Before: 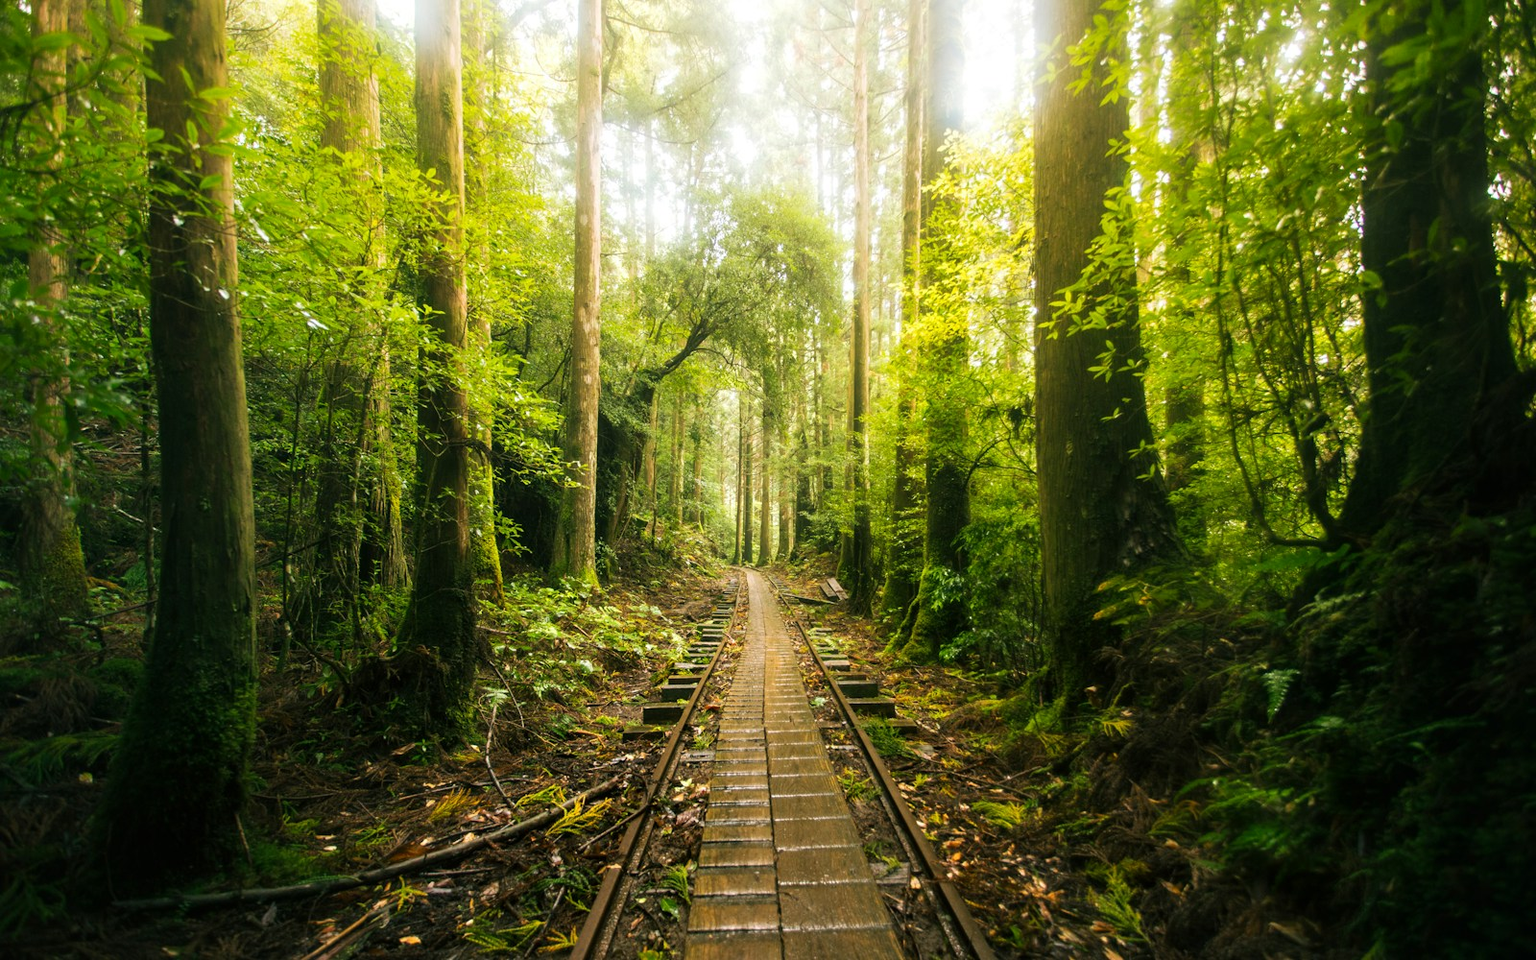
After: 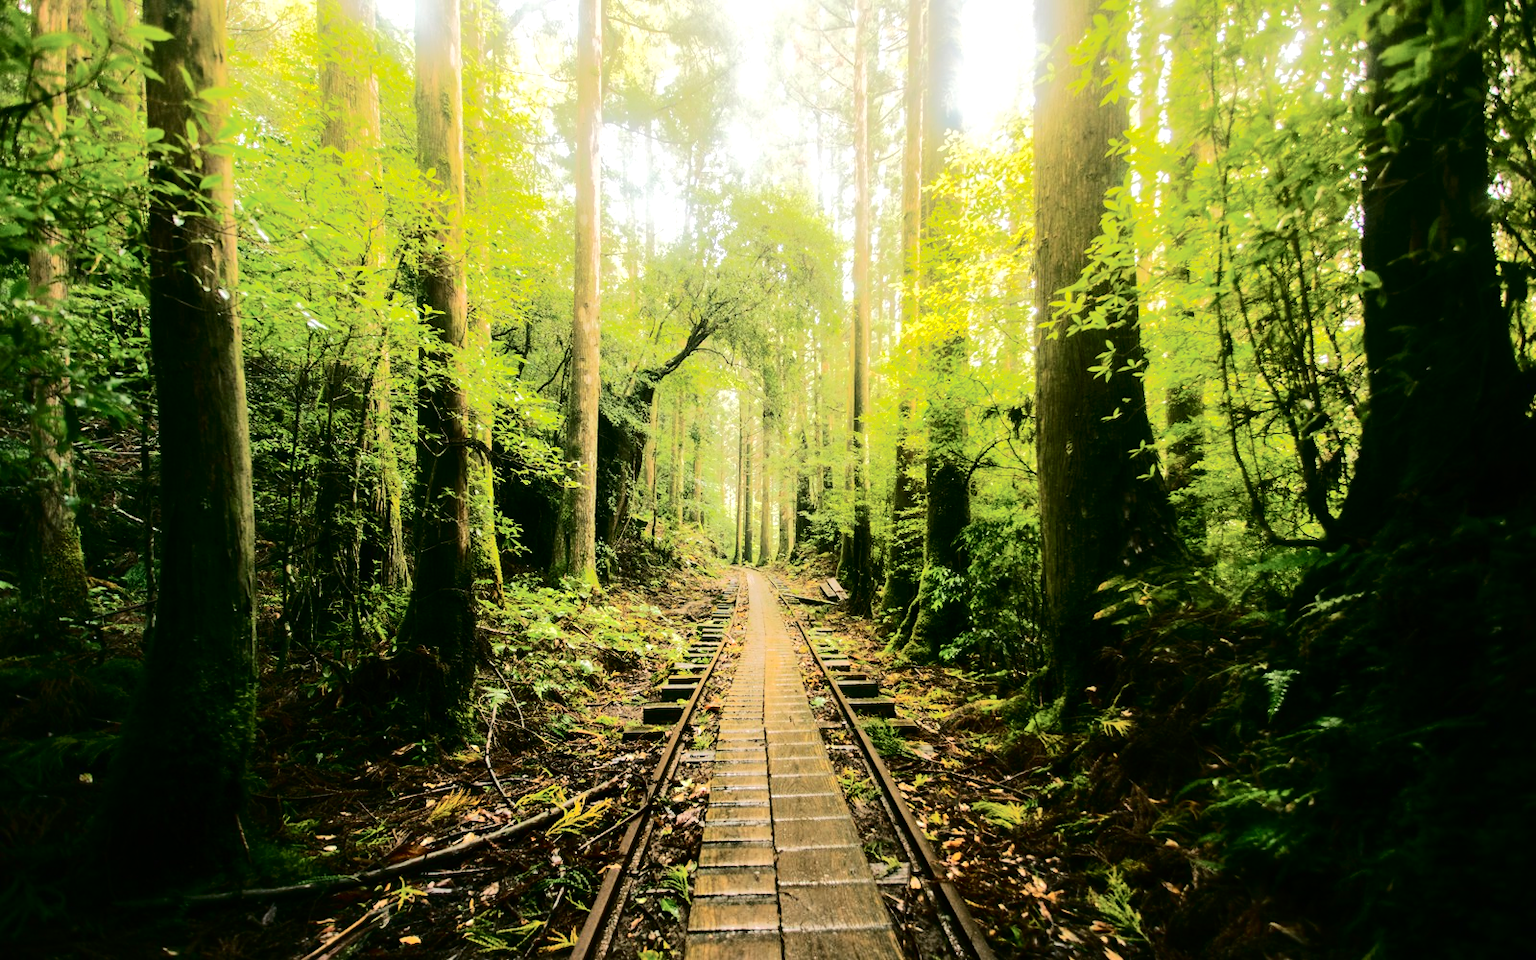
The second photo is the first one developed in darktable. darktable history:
tone curve: curves: ch0 [(0, 0) (0.003, 0.001) (0.011, 0.005) (0.025, 0.009) (0.044, 0.014) (0.069, 0.019) (0.1, 0.028) (0.136, 0.039) (0.177, 0.073) (0.224, 0.134) (0.277, 0.218) (0.335, 0.343) (0.399, 0.488) (0.468, 0.608) (0.543, 0.699) (0.623, 0.773) (0.709, 0.819) (0.801, 0.852) (0.898, 0.874) (1, 1)], color space Lab, independent channels, preserve colors none
exposure: black level correction 0, exposure 0.199 EV, compensate exposure bias true, compensate highlight preservation false
